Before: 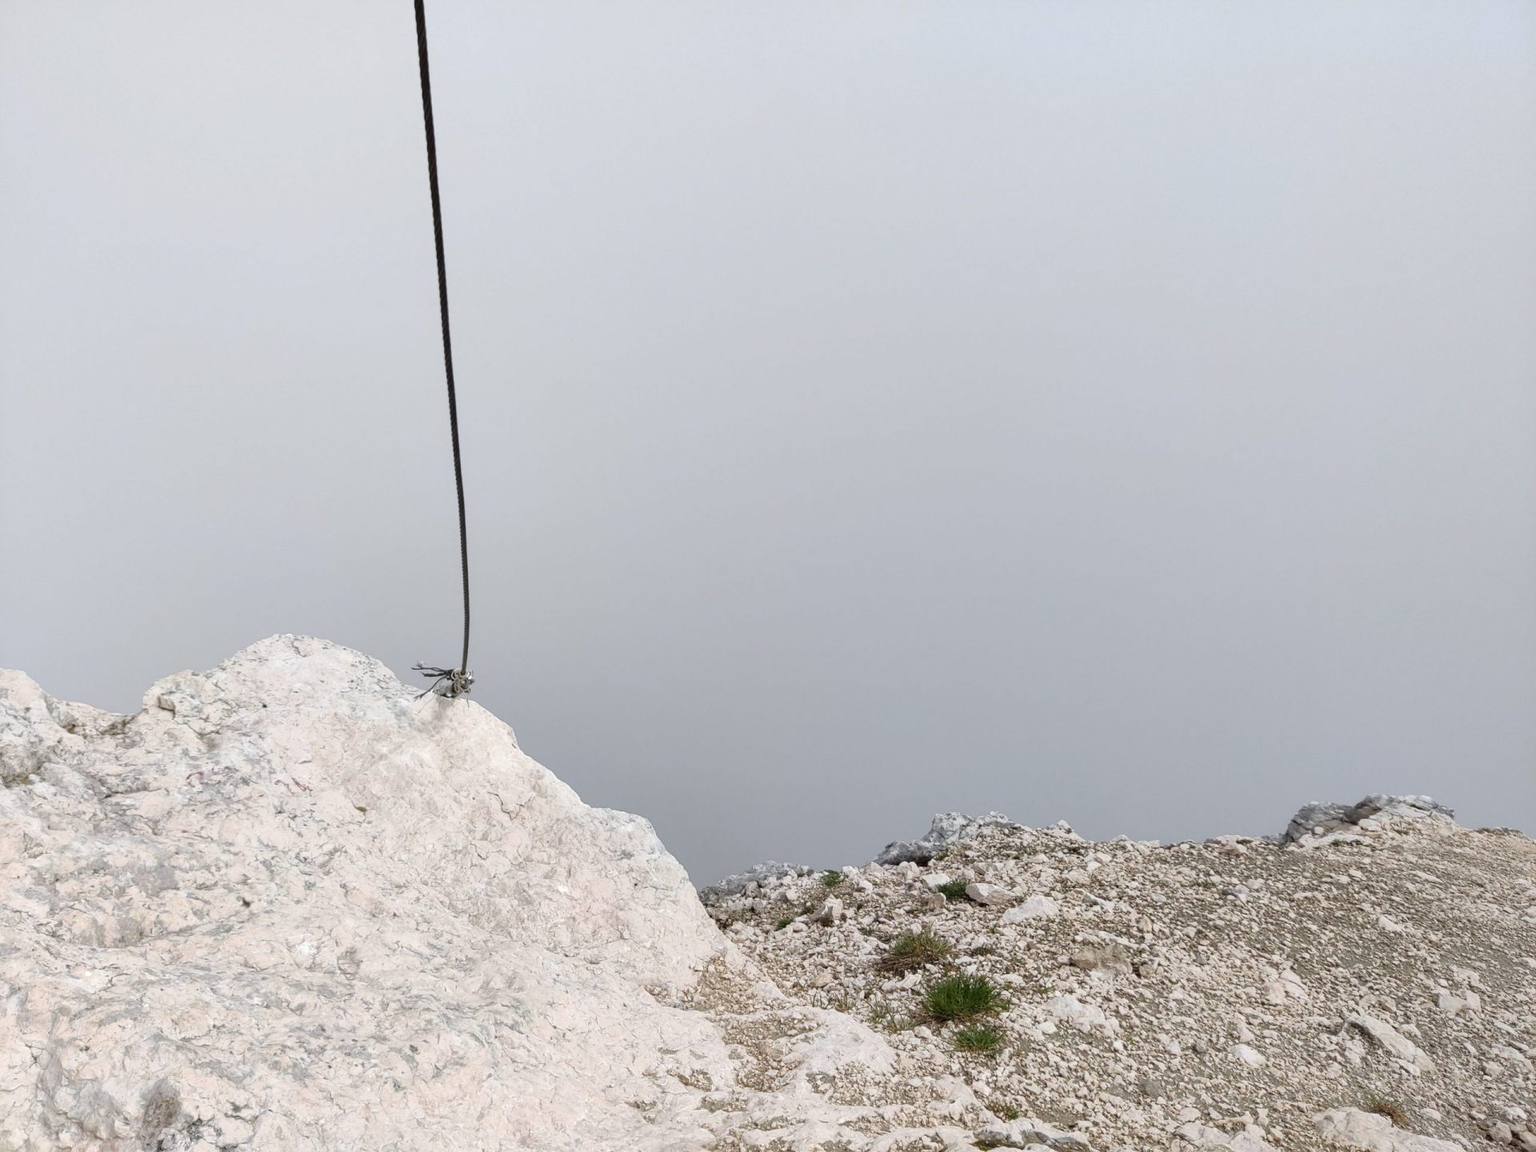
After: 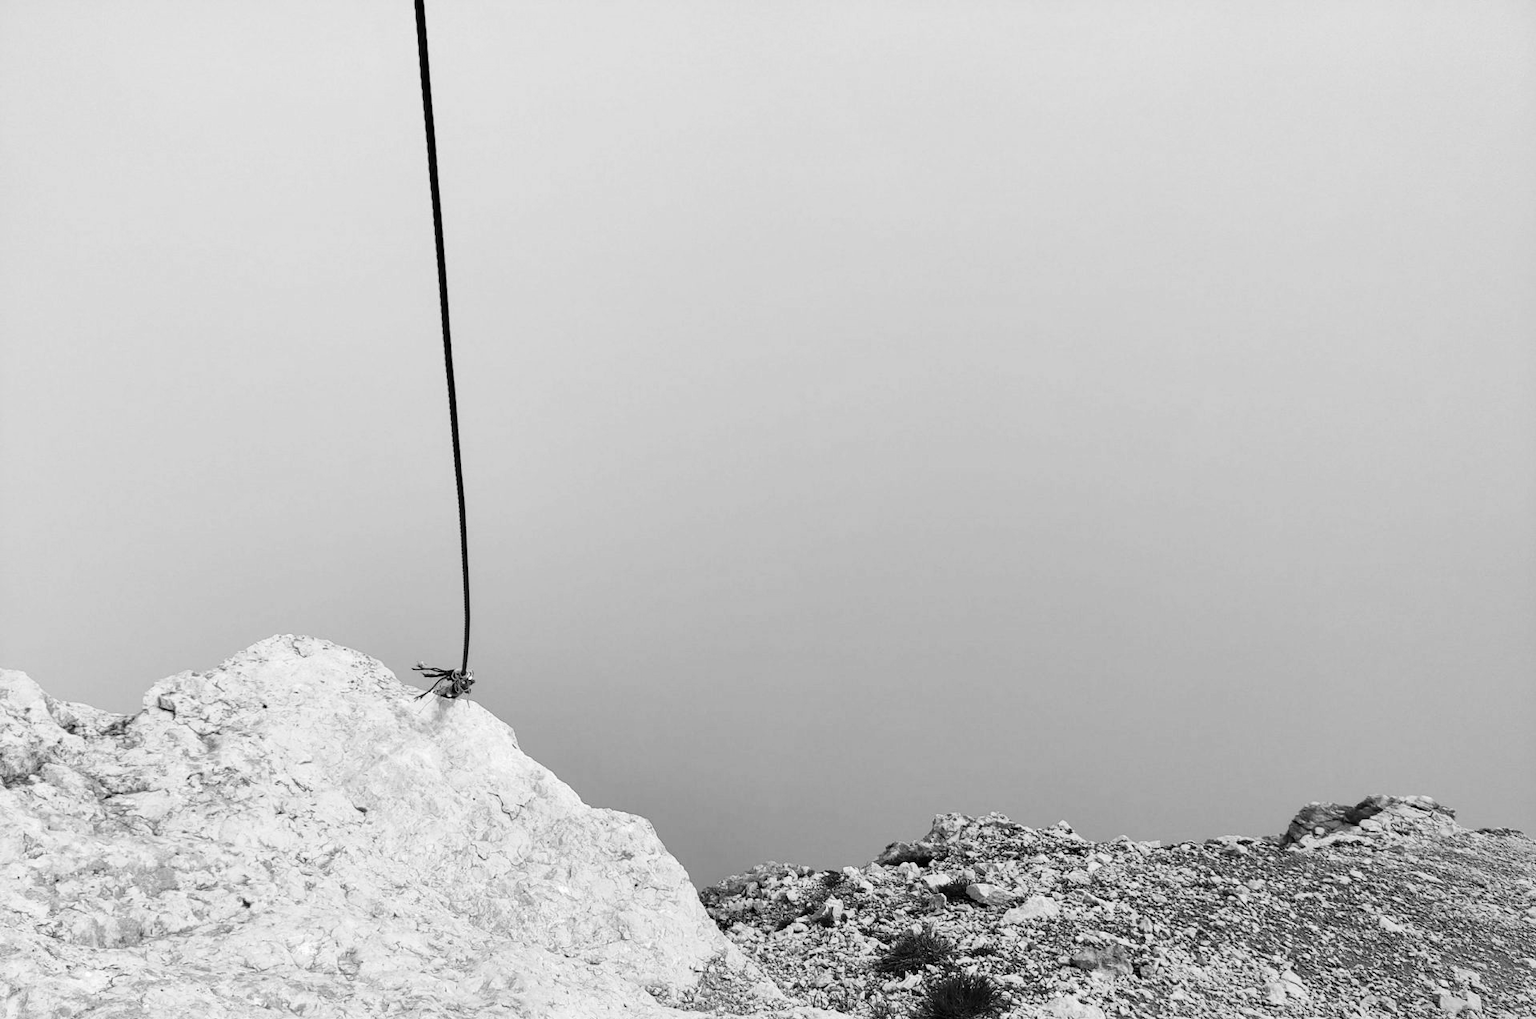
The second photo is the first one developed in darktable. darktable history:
monochrome: on, module defaults
crop and rotate: top 0%, bottom 11.49%
contrast brightness saturation: contrast 0.22, brightness -0.19, saturation 0.24
